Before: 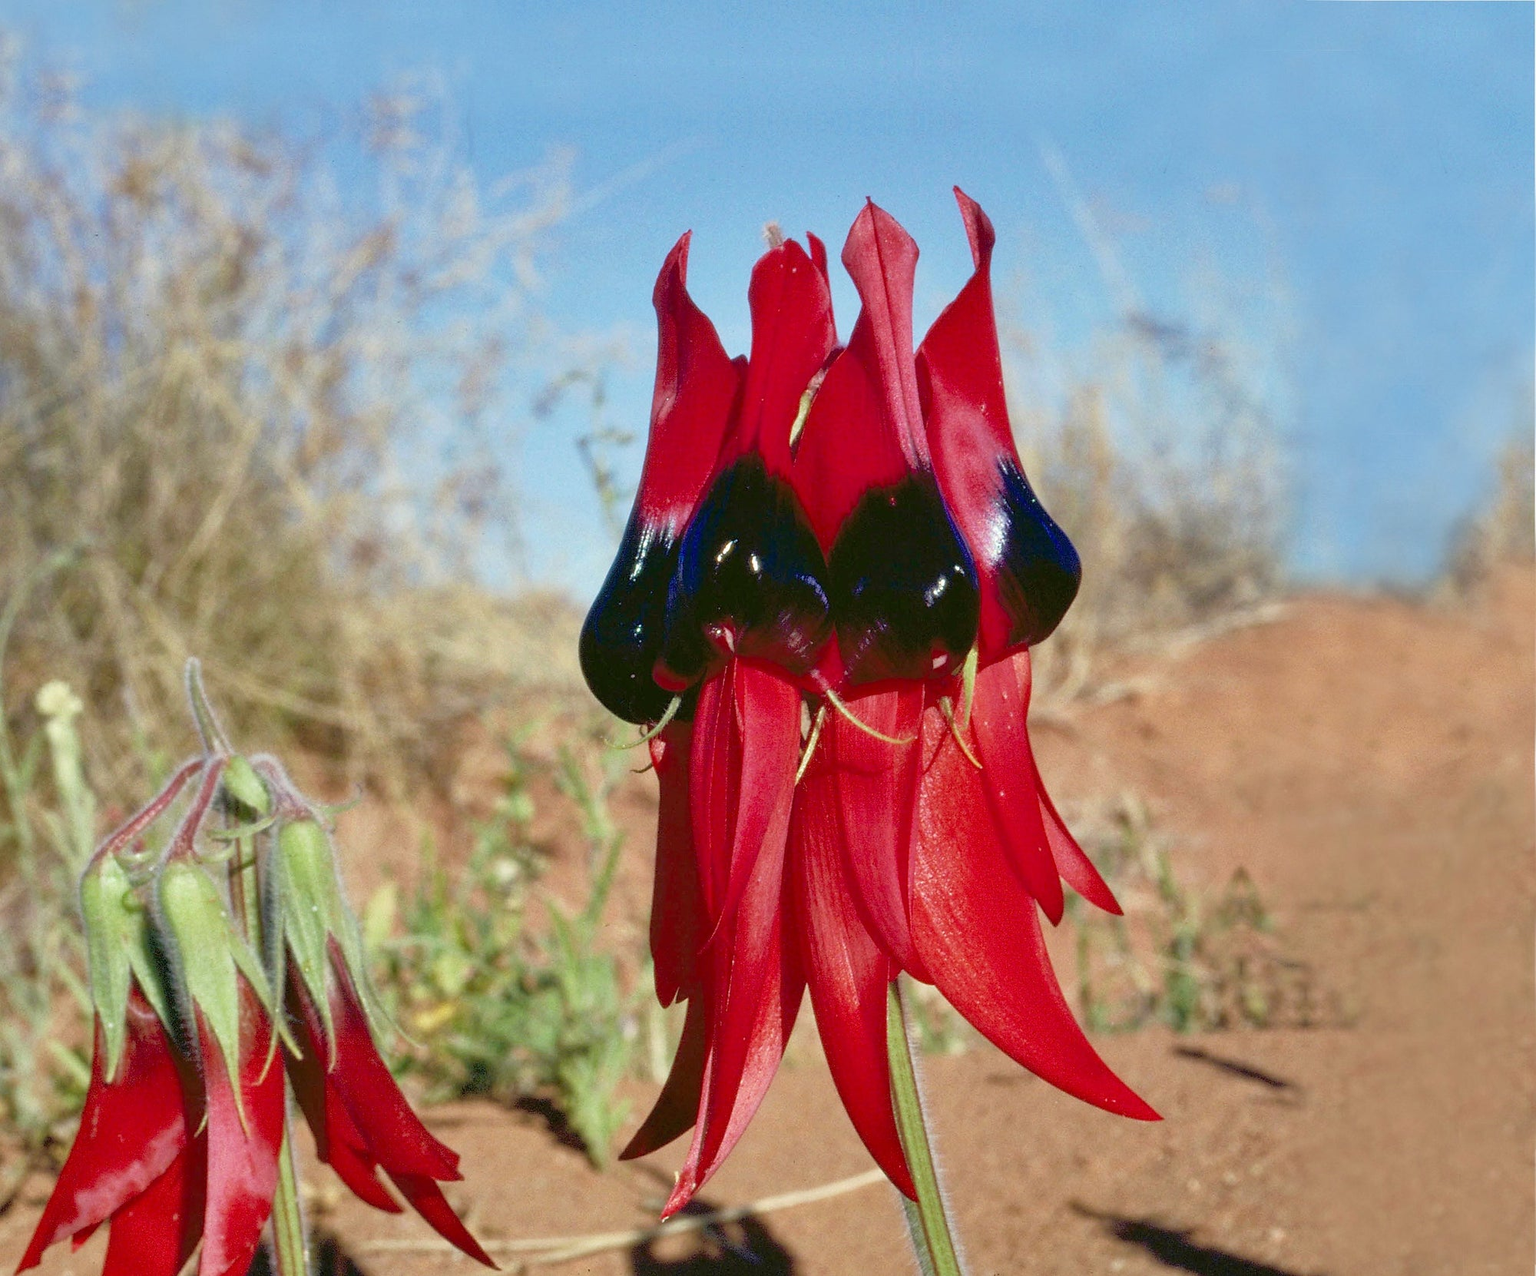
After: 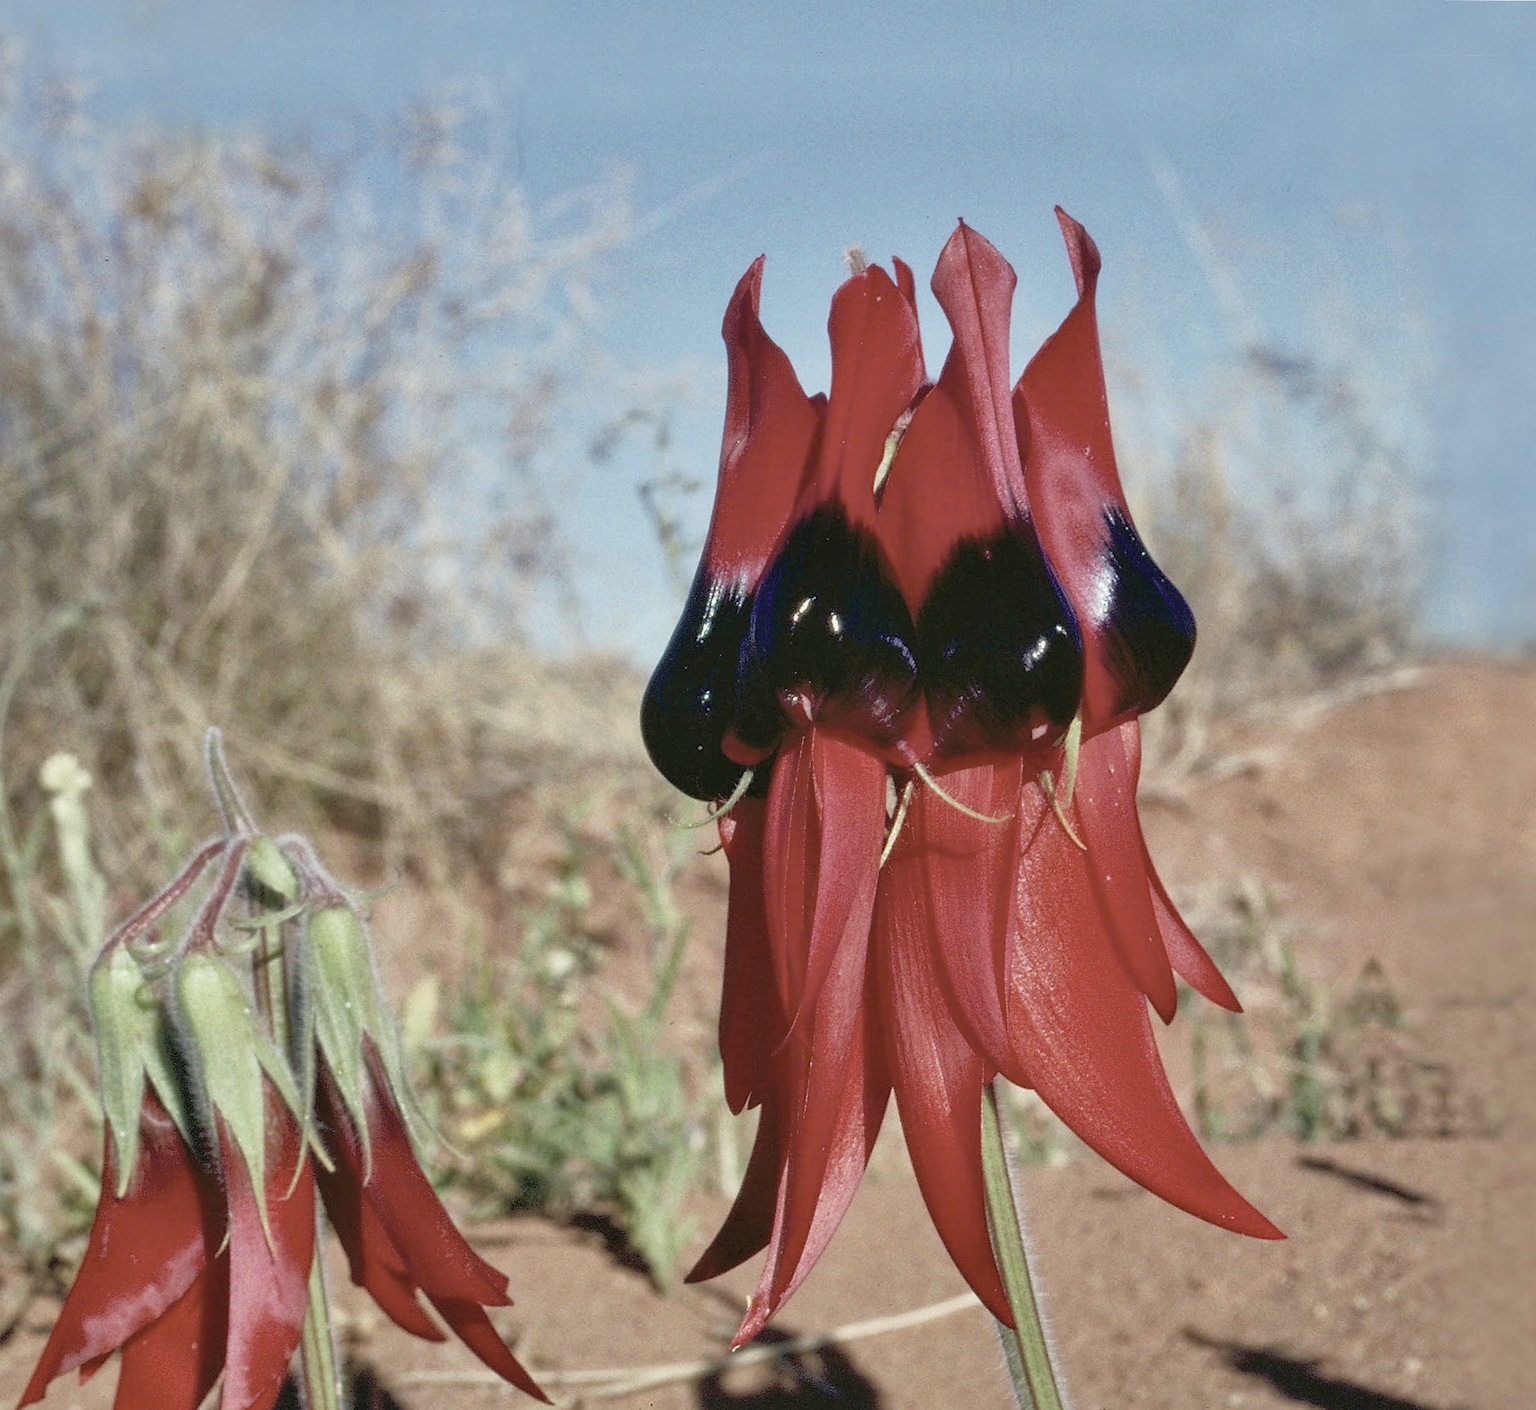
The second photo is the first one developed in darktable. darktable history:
contrast brightness saturation: contrast -0.059, saturation -0.404
crop: right 9.516%, bottom 0.025%
local contrast: mode bilateral grid, contrast 20, coarseness 49, detail 120%, midtone range 0.2
